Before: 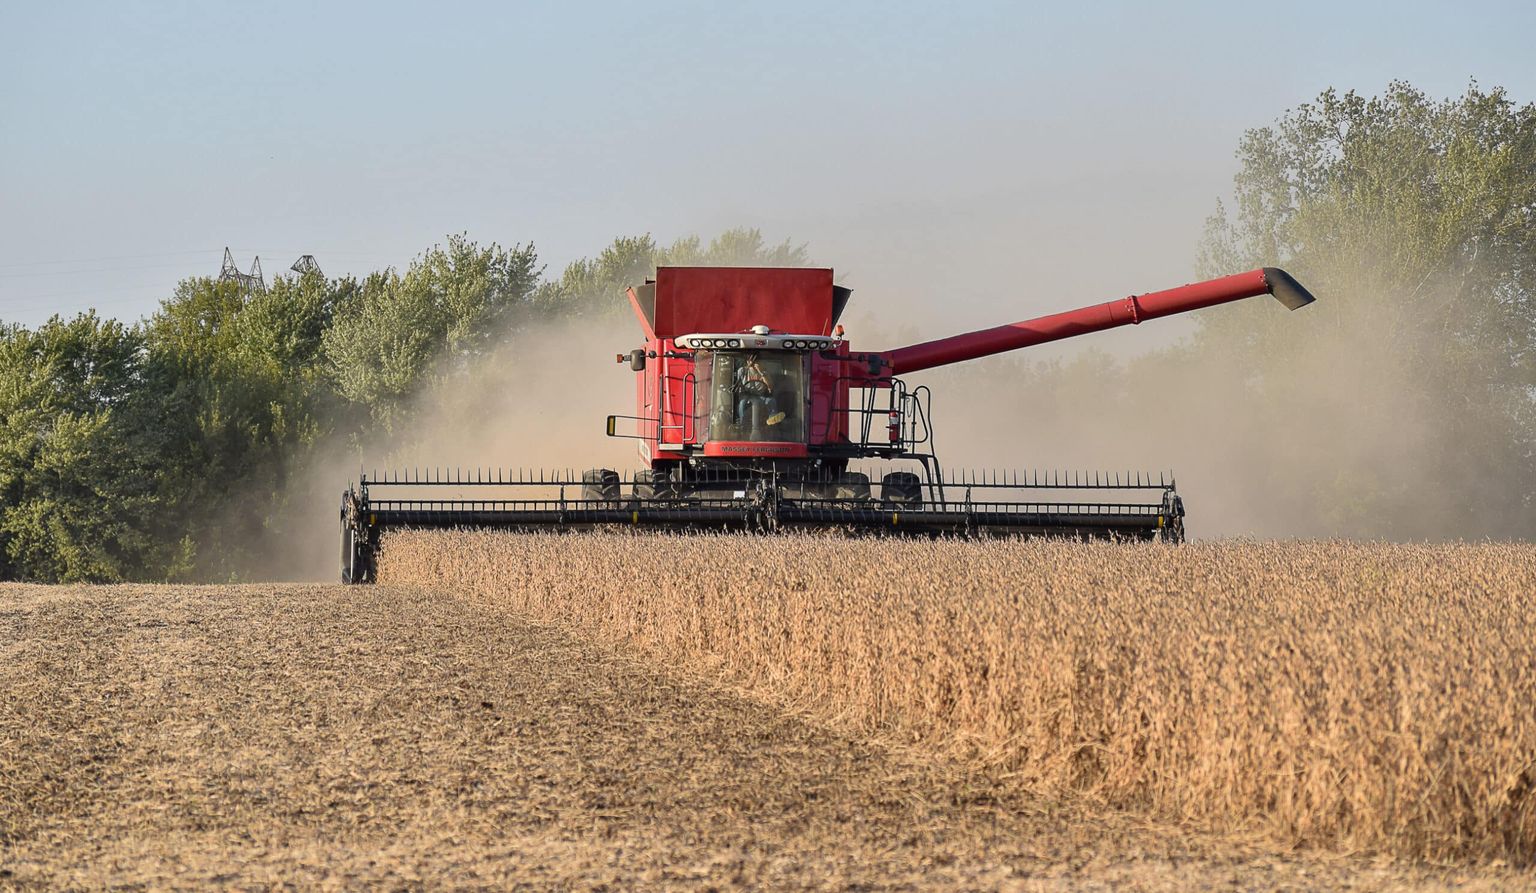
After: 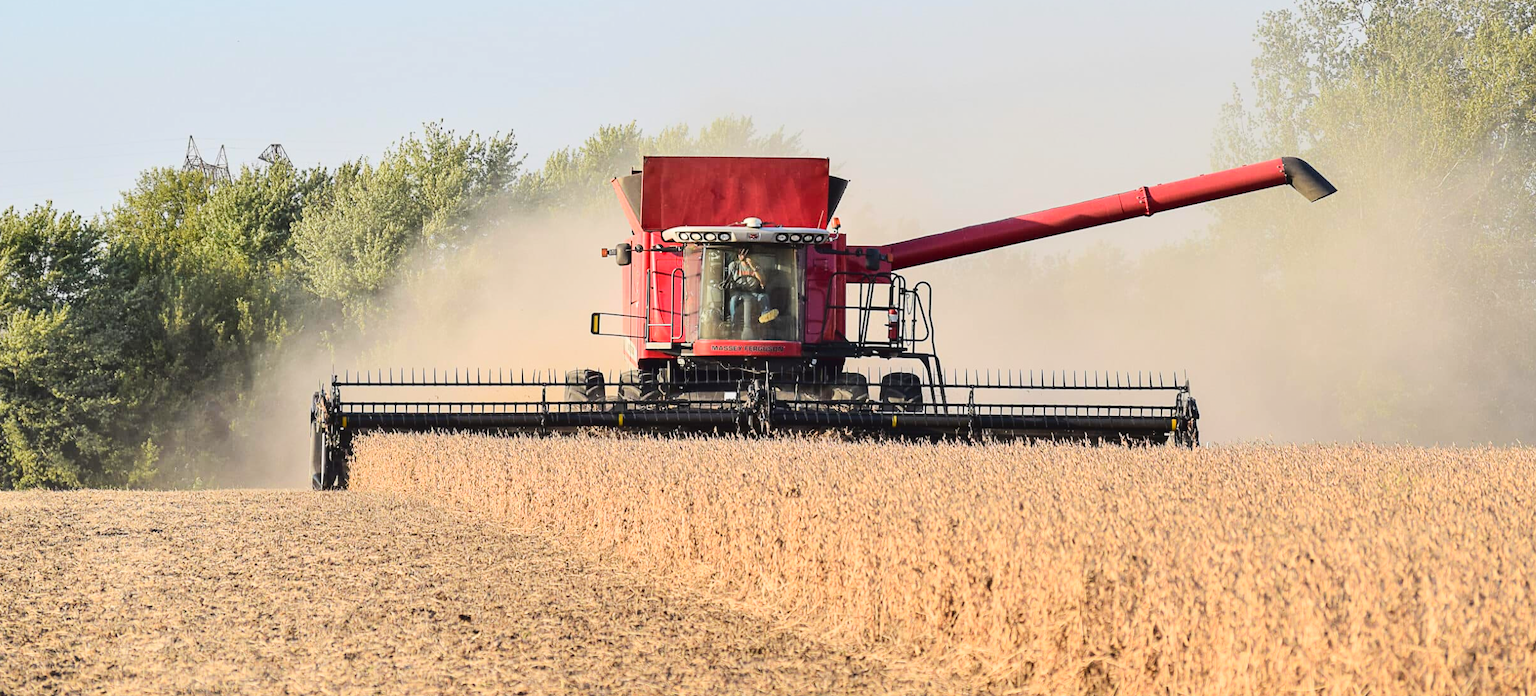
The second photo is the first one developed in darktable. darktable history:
tone curve: curves: ch0 [(0, 0.026) (0.146, 0.158) (0.272, 0.34) (0.453, 0.627) (0.687, 0.829) (1, 1)], color space Lab, linked channels, preserve colors none
crop and rotate: left 2.991%, top 13.302%, right 1.981%, bottom 12.636%
